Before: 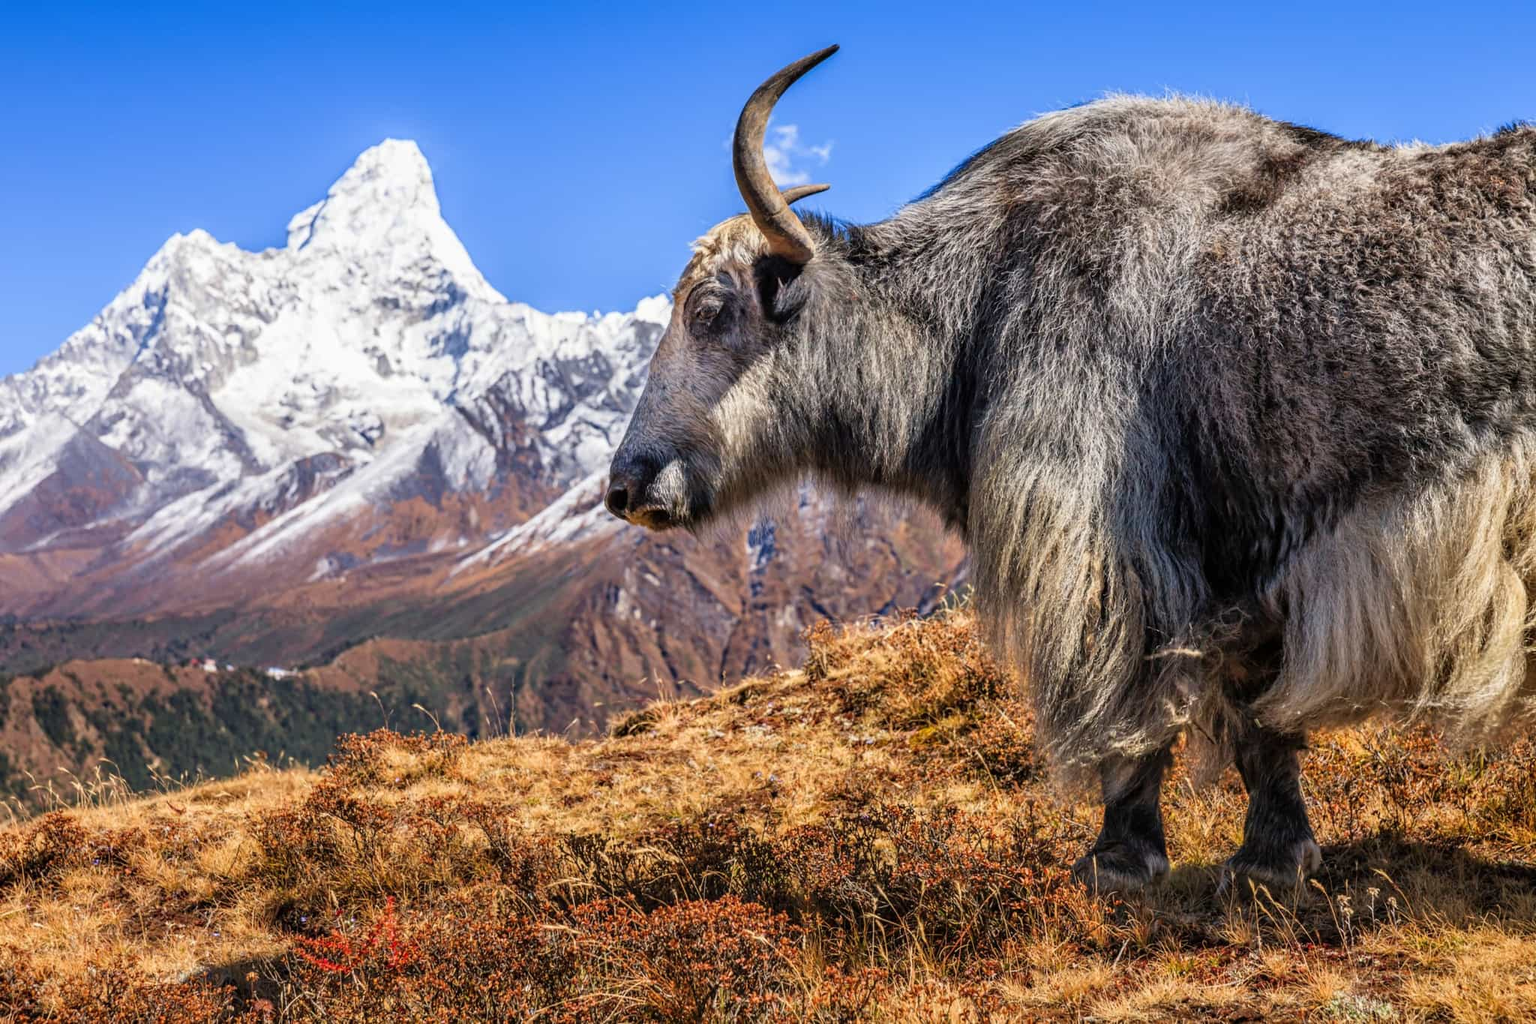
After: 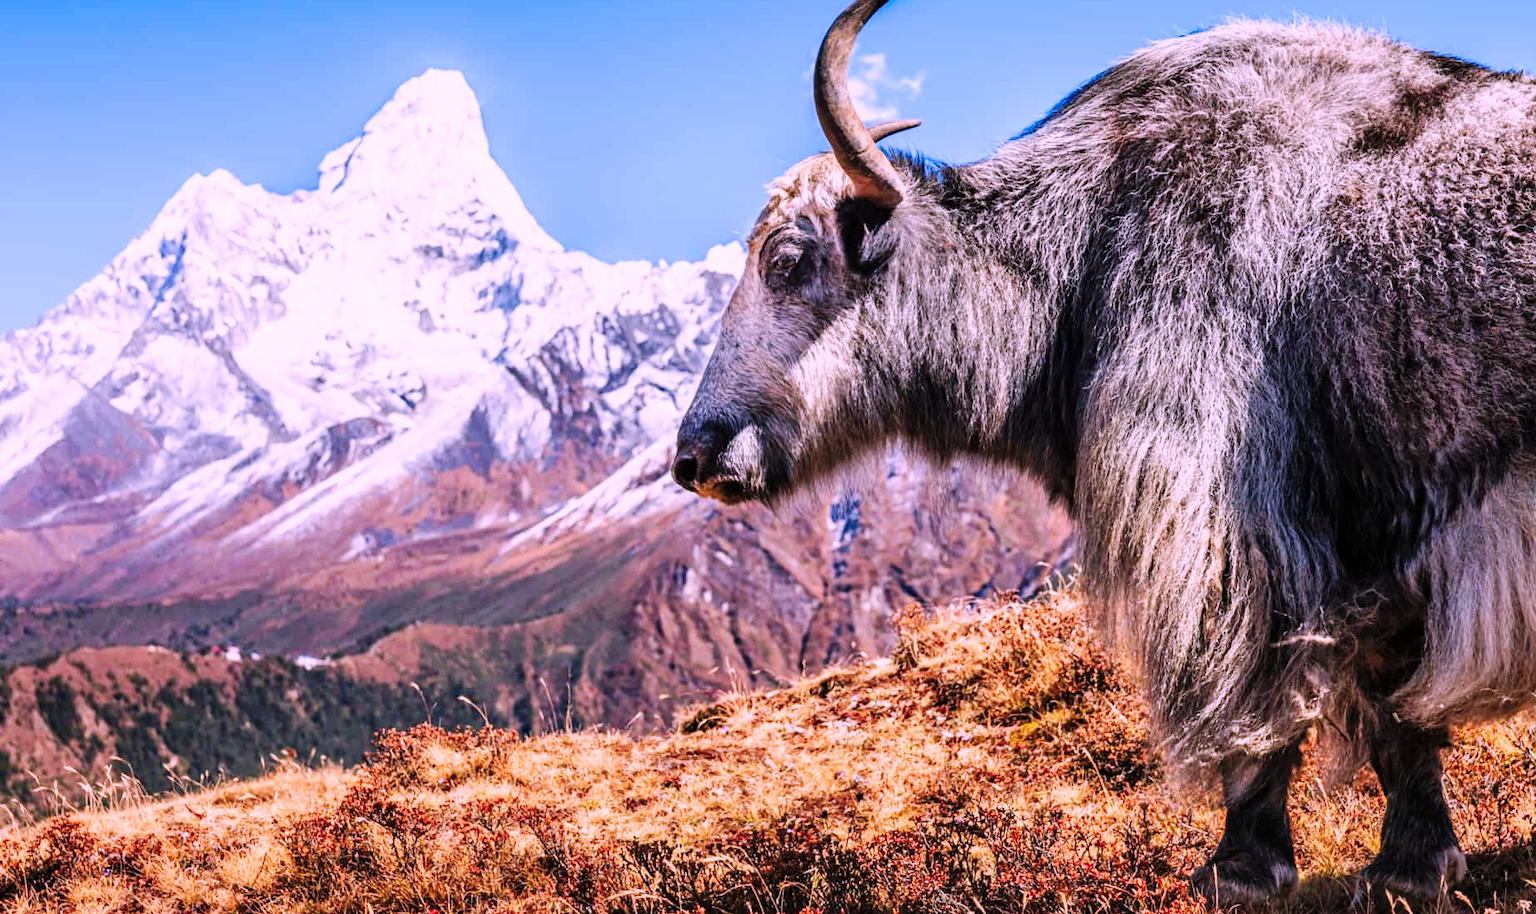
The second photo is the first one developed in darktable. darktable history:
crop: top 7.509%, right 9.872%, bottom 11.905%
base curve: curves: ch0 [(0, 0) (0.032, 0.025) (0.121, 0.166) (0.206, 0.329) (0.605, 0.79) (1, 1)], preserve colors none
color correction: highlights a* 16.04, highlights b* -20.33
